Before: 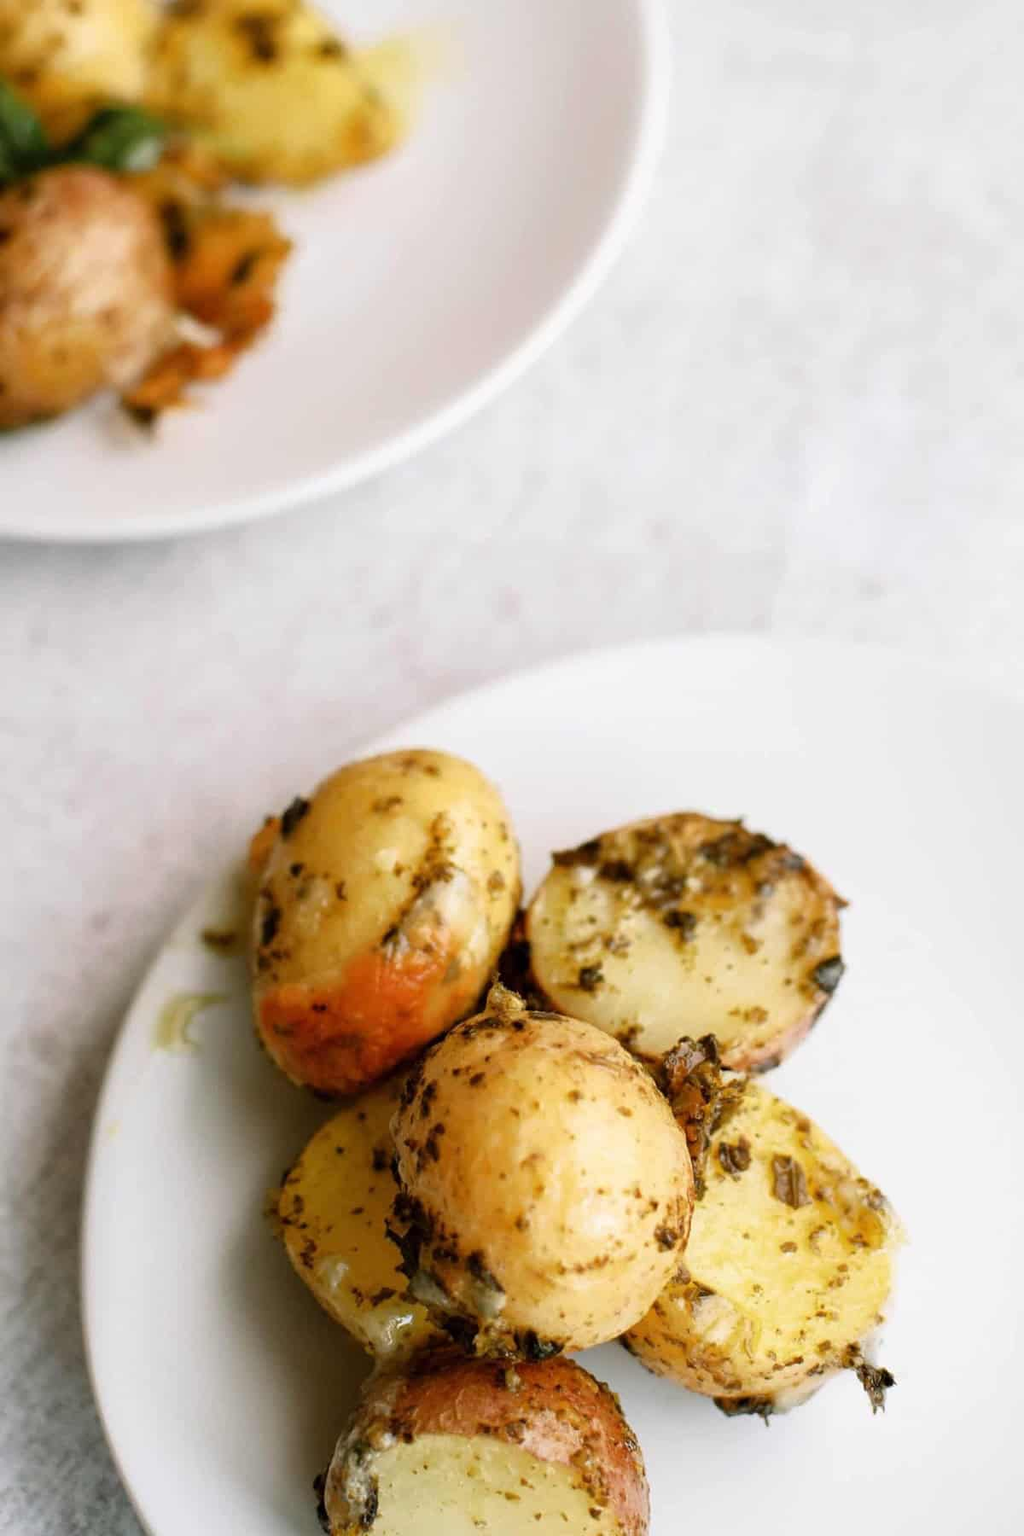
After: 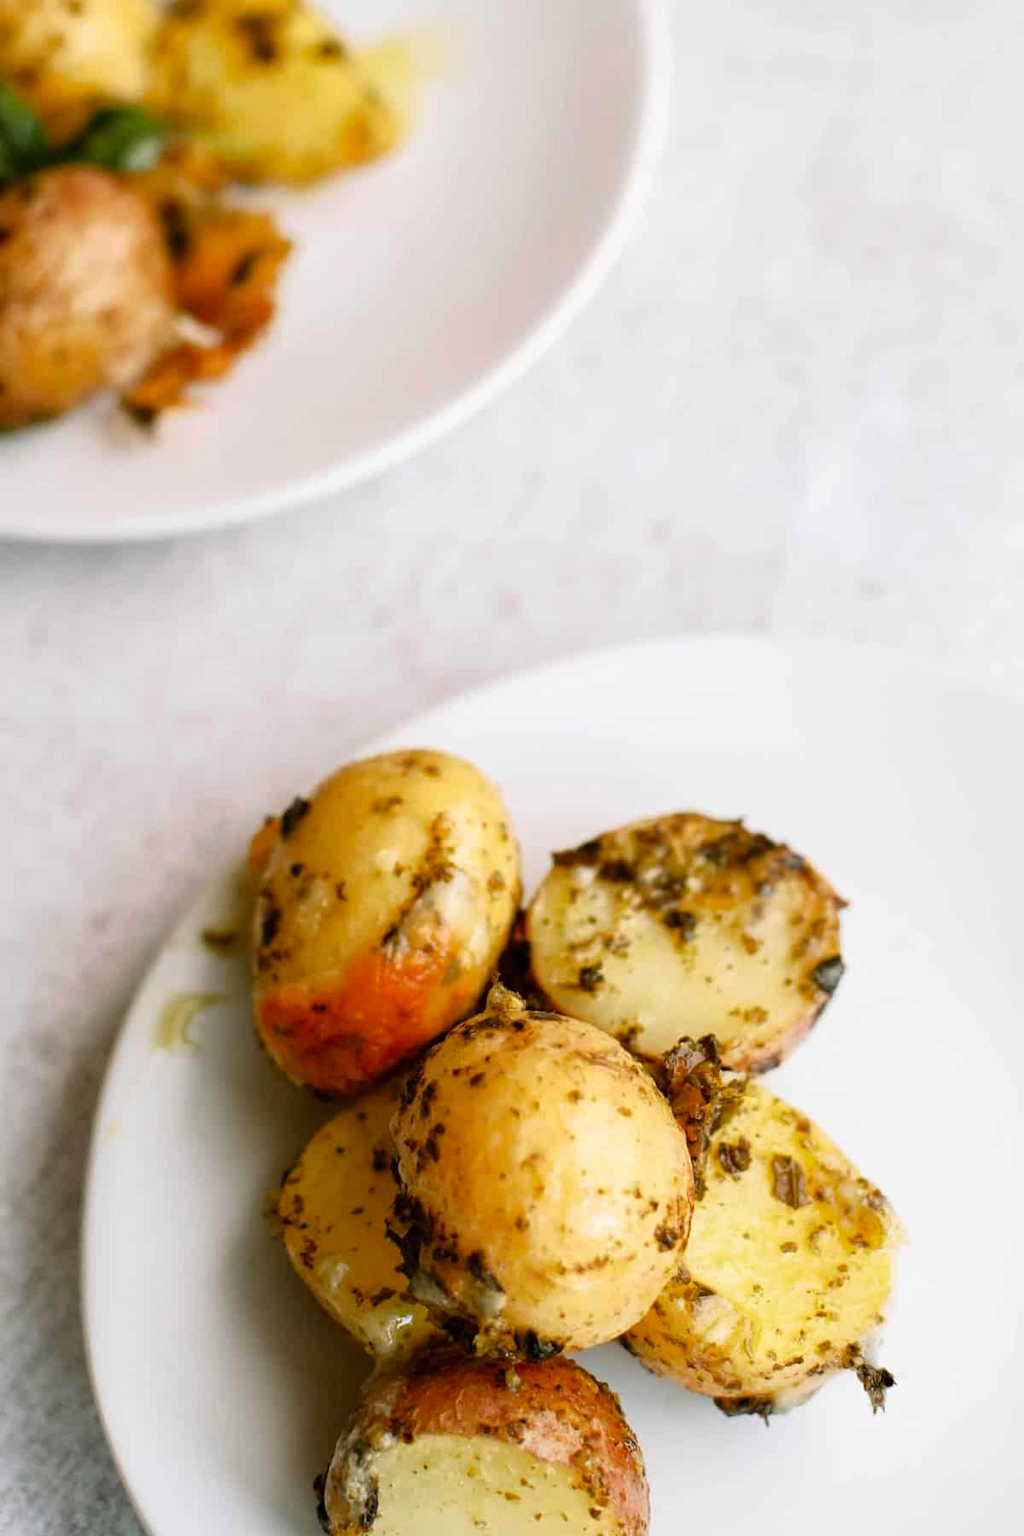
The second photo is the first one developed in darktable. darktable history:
contrast brightness saturation: contrast 0.039, saturation 0.152
